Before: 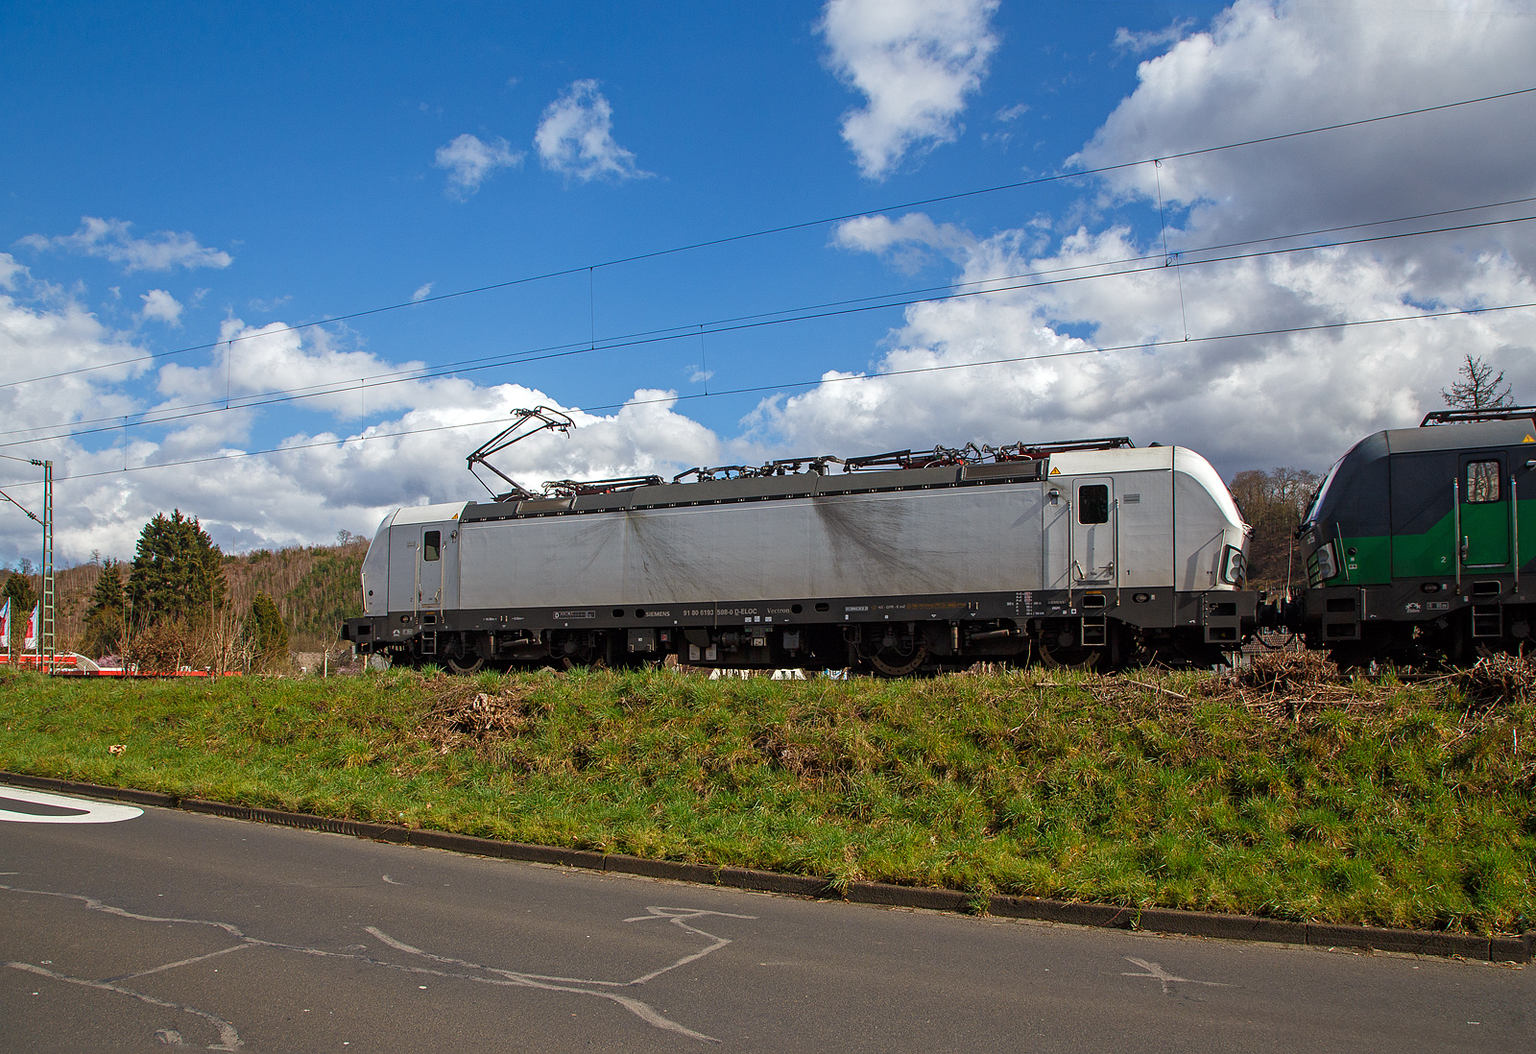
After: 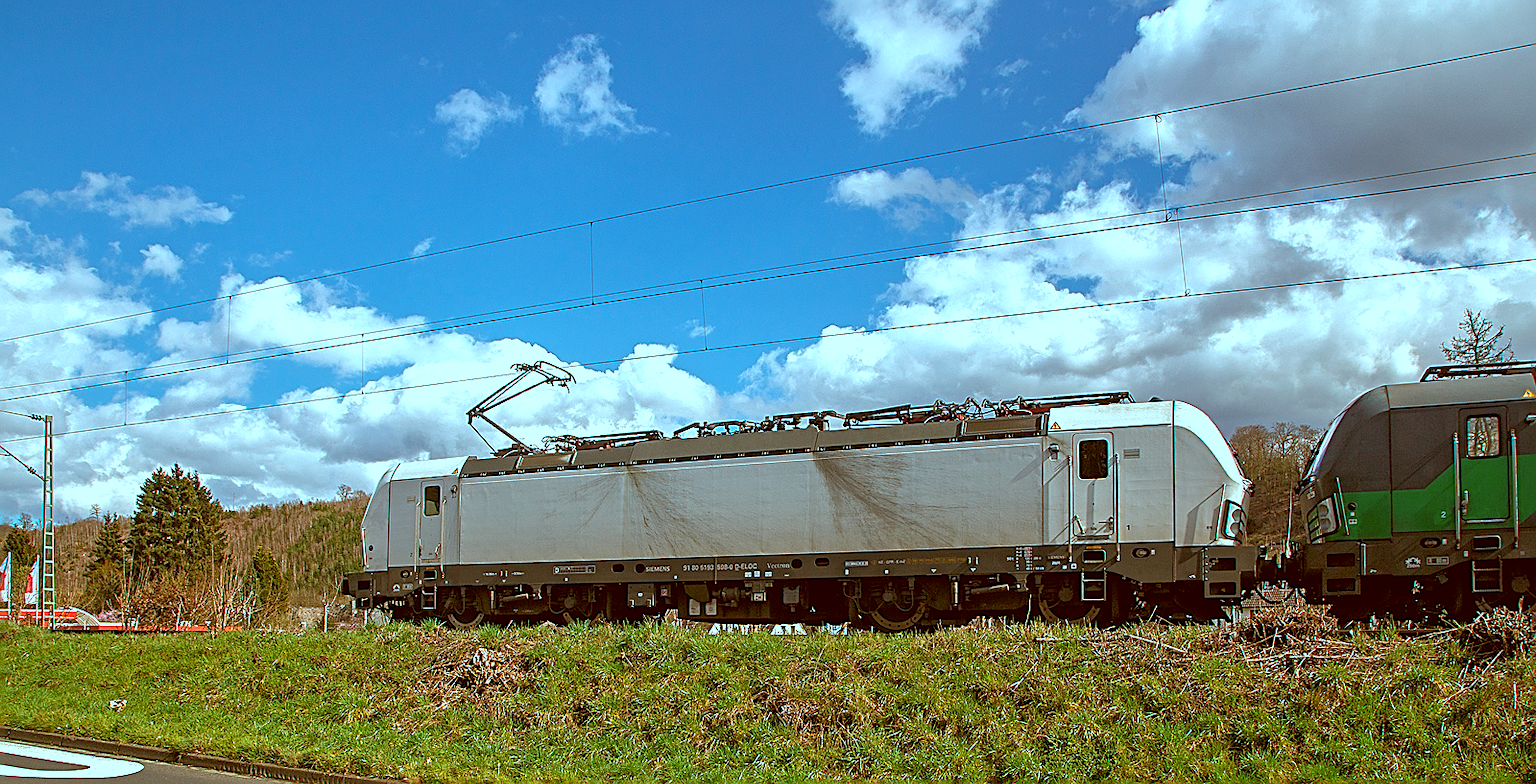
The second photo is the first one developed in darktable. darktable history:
sharpen: amount 0.74
crop: top 4.309%, bottom 21.217%
shadows and highlights: highlights color adjustment 78.63%
exposure: exposure 0.201 EV, compensate exposure bias true, compensate highlight preservation false
color correction: highlights a* -15.01, highlights b* -16.66, shadows a* 10, shadows b* 29.3
